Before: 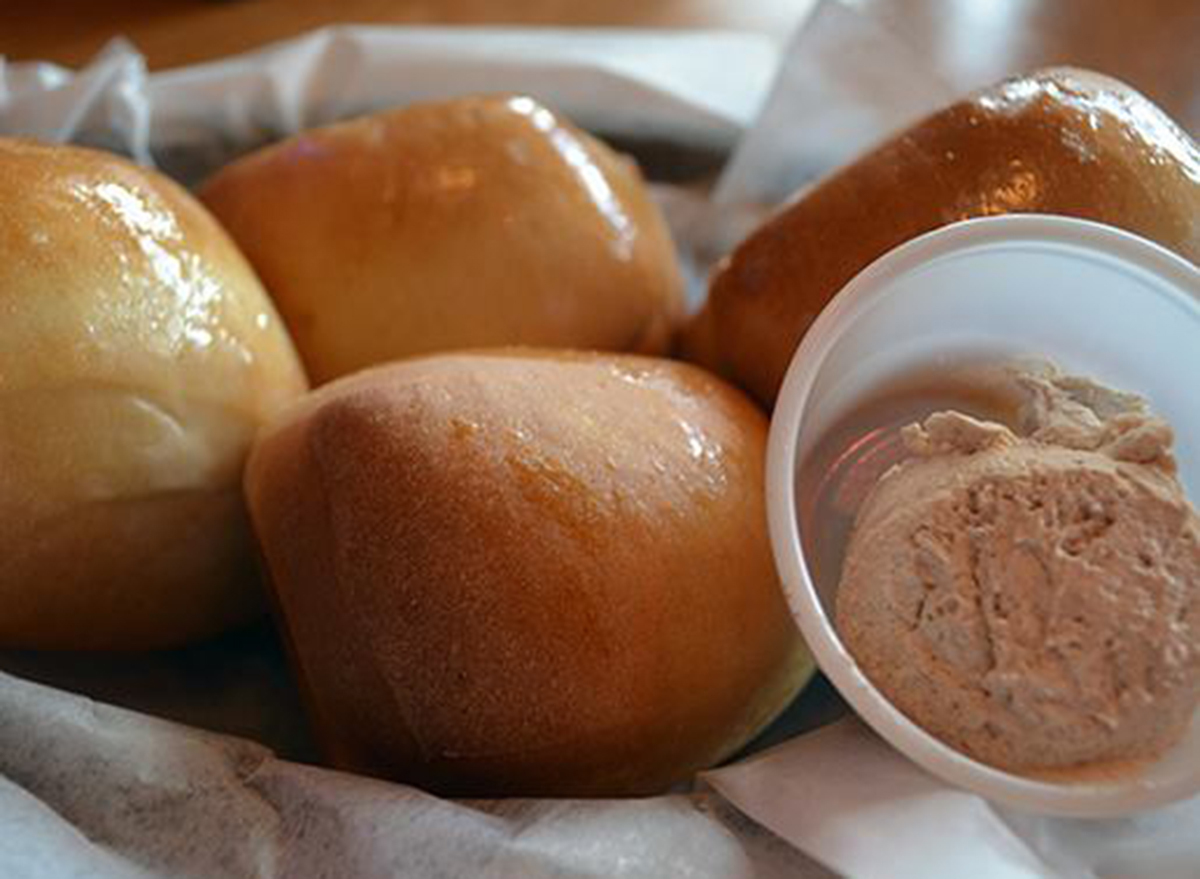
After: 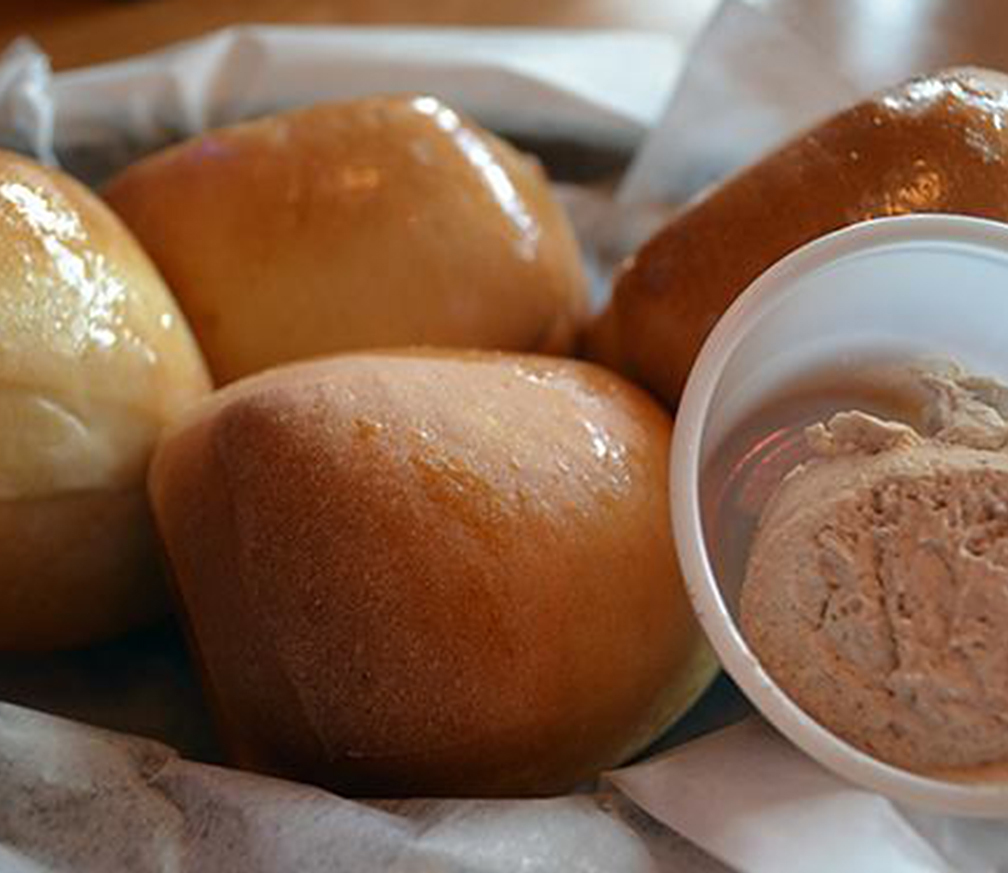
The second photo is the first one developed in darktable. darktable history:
sharpen: amount 0.2
crop: left 8.026%, right 7.374%
